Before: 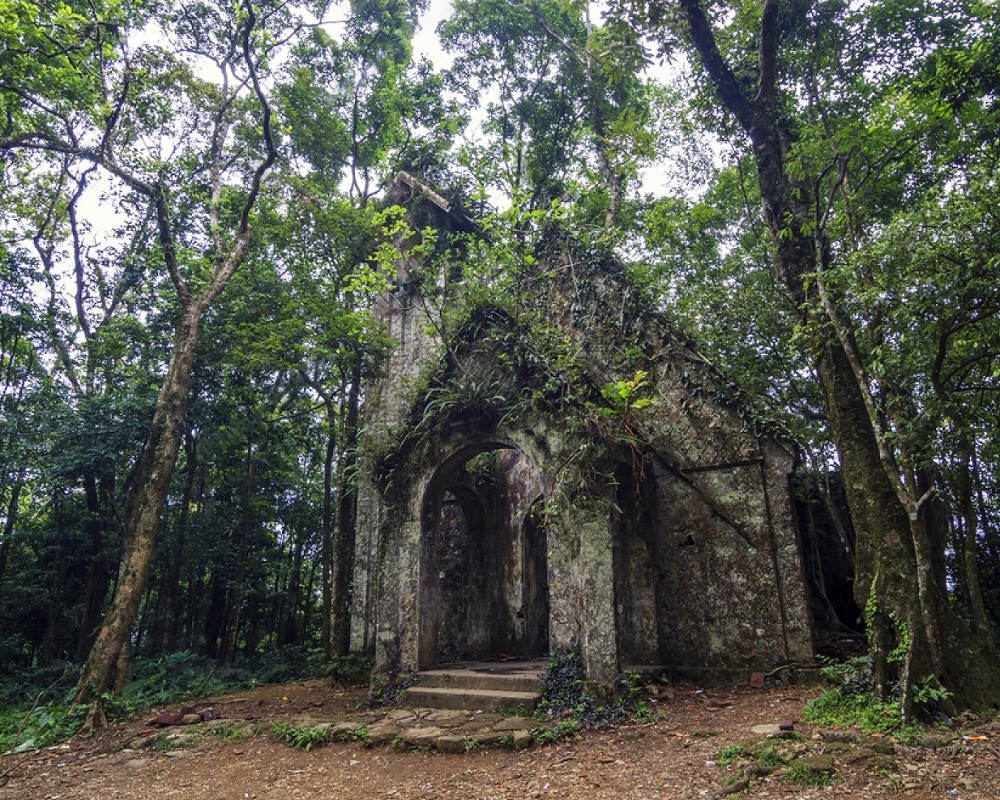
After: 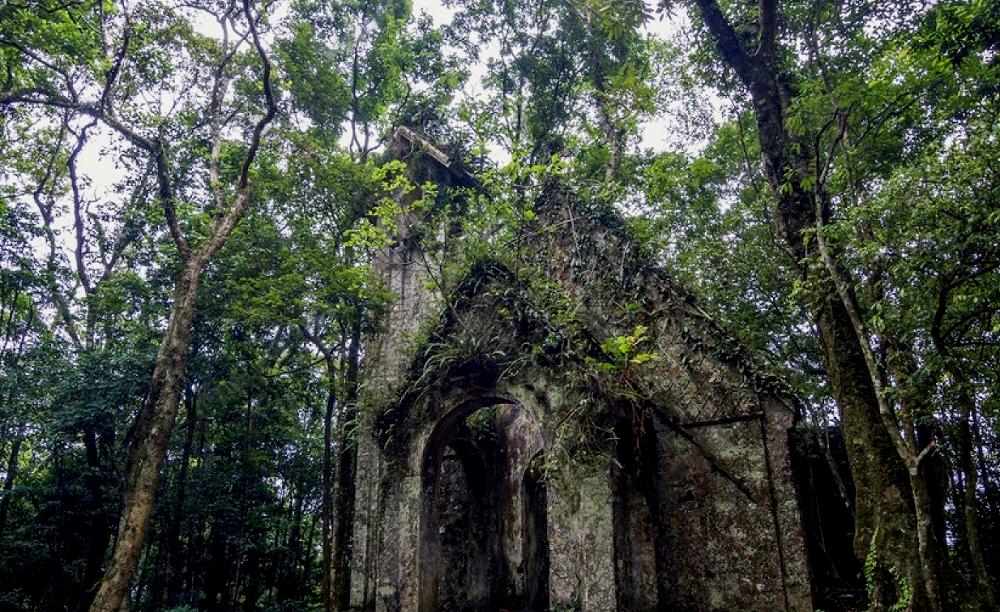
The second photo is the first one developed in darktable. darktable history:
crop: top 5.709%, bottom 17.777%
exposure: black level correction 0.009, exposure -0.161 EV, compensate highlight preservation false
